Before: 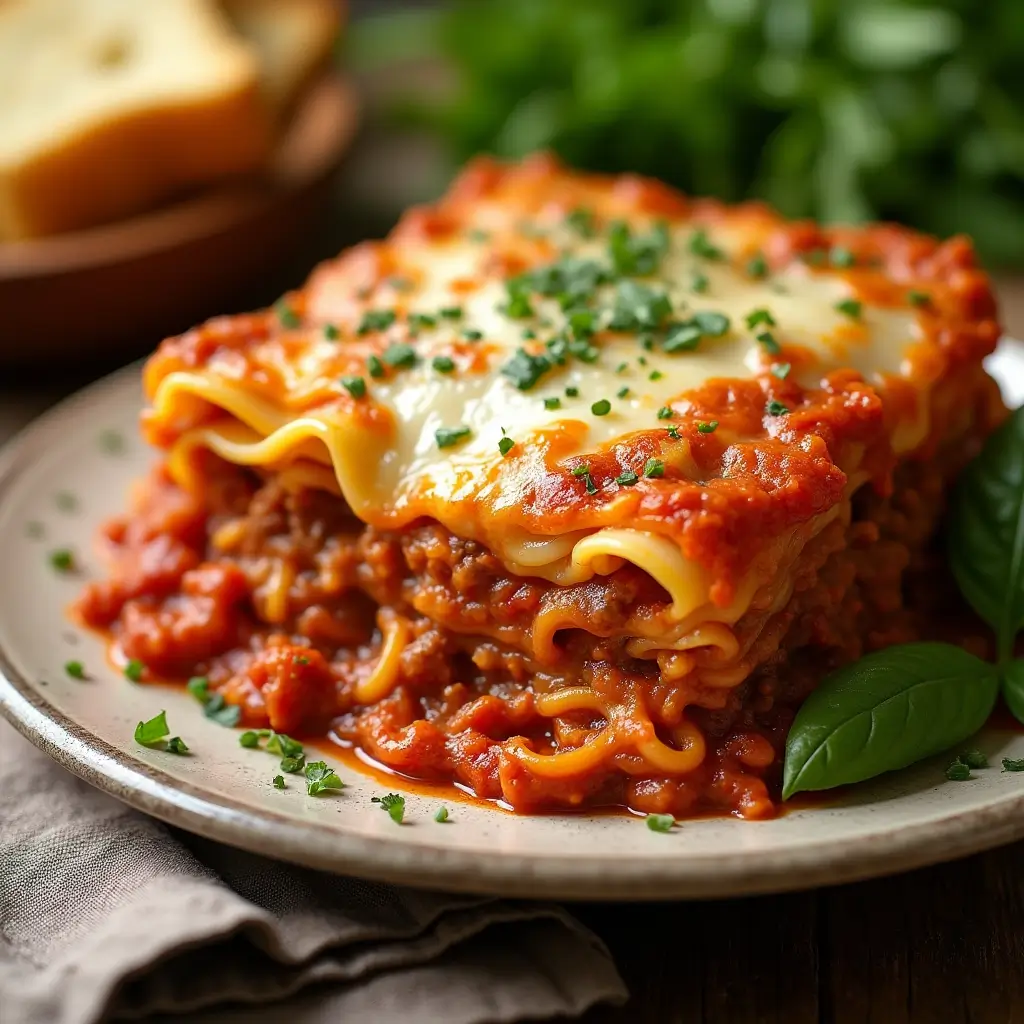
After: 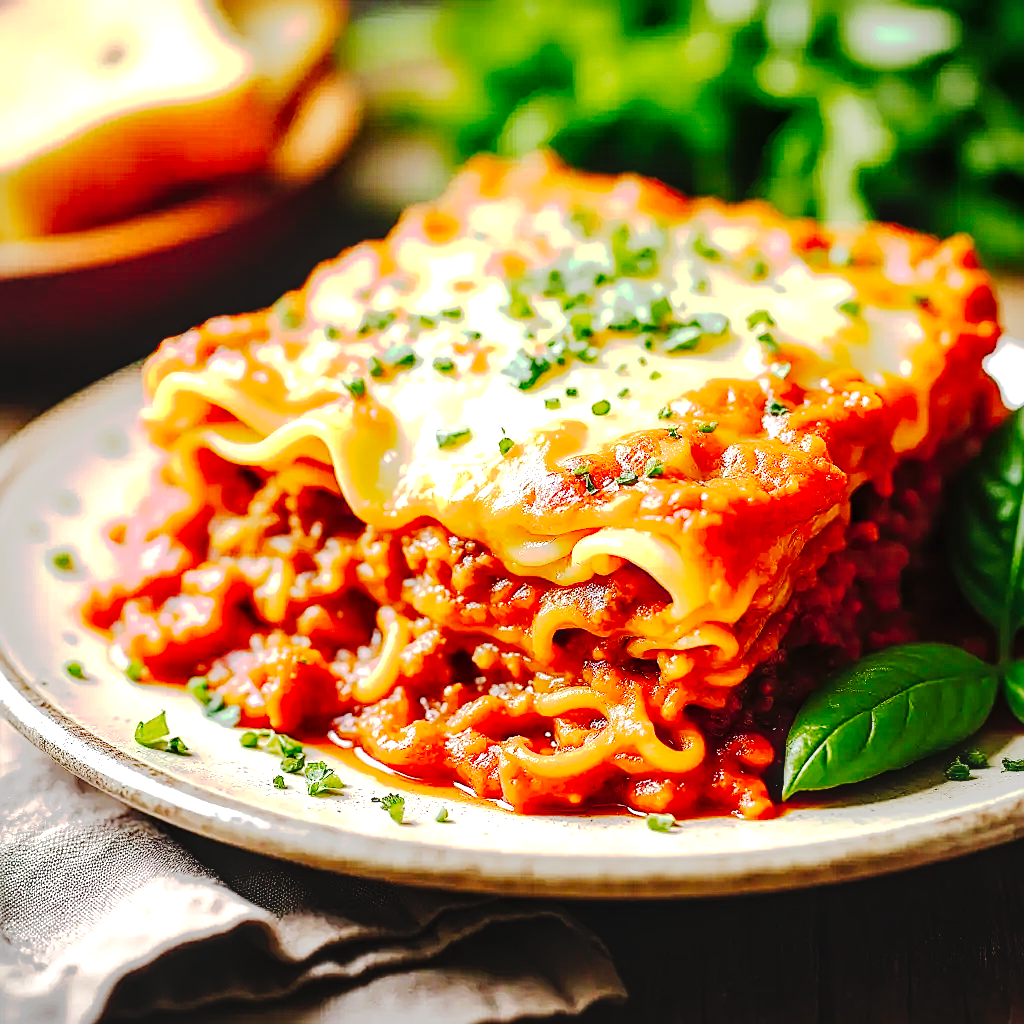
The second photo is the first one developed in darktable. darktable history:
vignetting: fall-off start 97.31%, fall-off radius 78.97%, brightness -0.417, saturation -0.311, width/height ratio 1.114
exposure: exposure 1.067 EV, compensate highlight preservation false
local contrast: on, module defaults
sharpen: on, module defaults
tone curve: curves: ch0 [(0, 0) (0.003, 0.001) (0.011, 0.005) (0.025, 0.009) (0.044, 0.014) (0.069, 0.019) (0.1, 0.028) (0.136, 0.039) (0.177, 0.073) (0.224, 0.134) (0.277, 0.218) (0.335, 0.343) (0.399, 0.488) (0.468, 0.608) (0.543, 0.699) (0.623, 0.773) (0.709, 0.819) (0.801, 0.852) (0.898, 0.874) (1, 1)], preserve colors none
